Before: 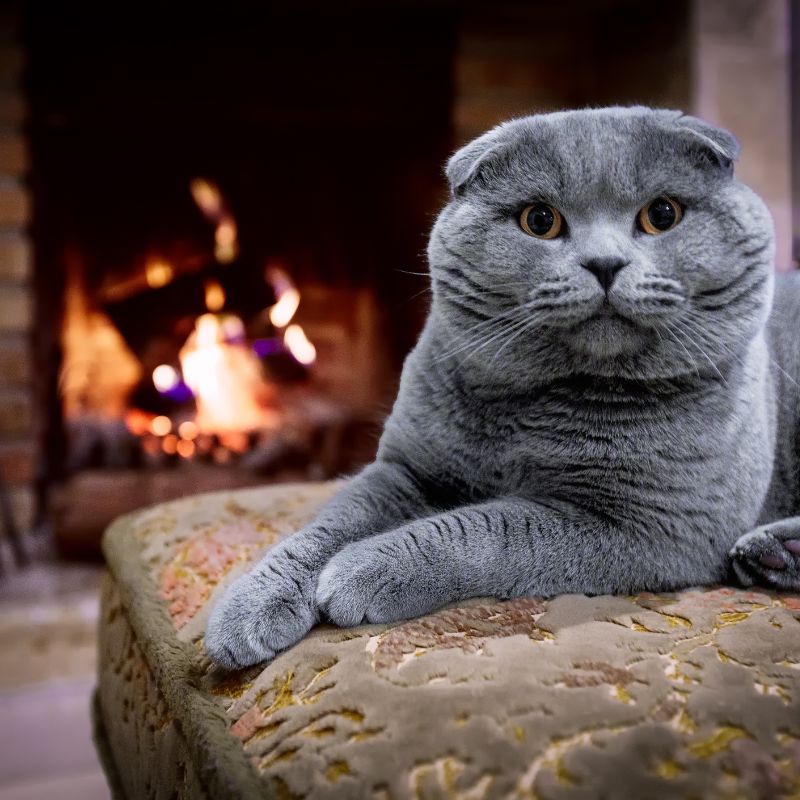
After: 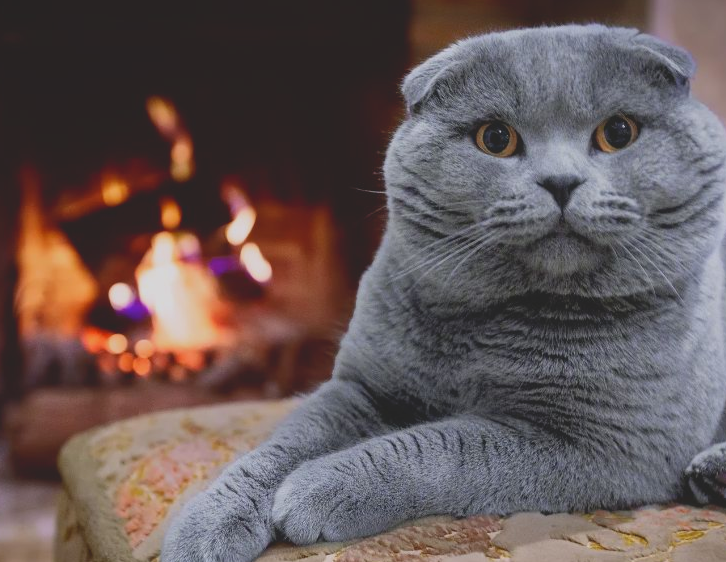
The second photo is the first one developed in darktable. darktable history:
crop: left 5.596%, top 10.314%, right 3.534%, bottom 19.395%
contrast brightness saturation: contrast -0.28
